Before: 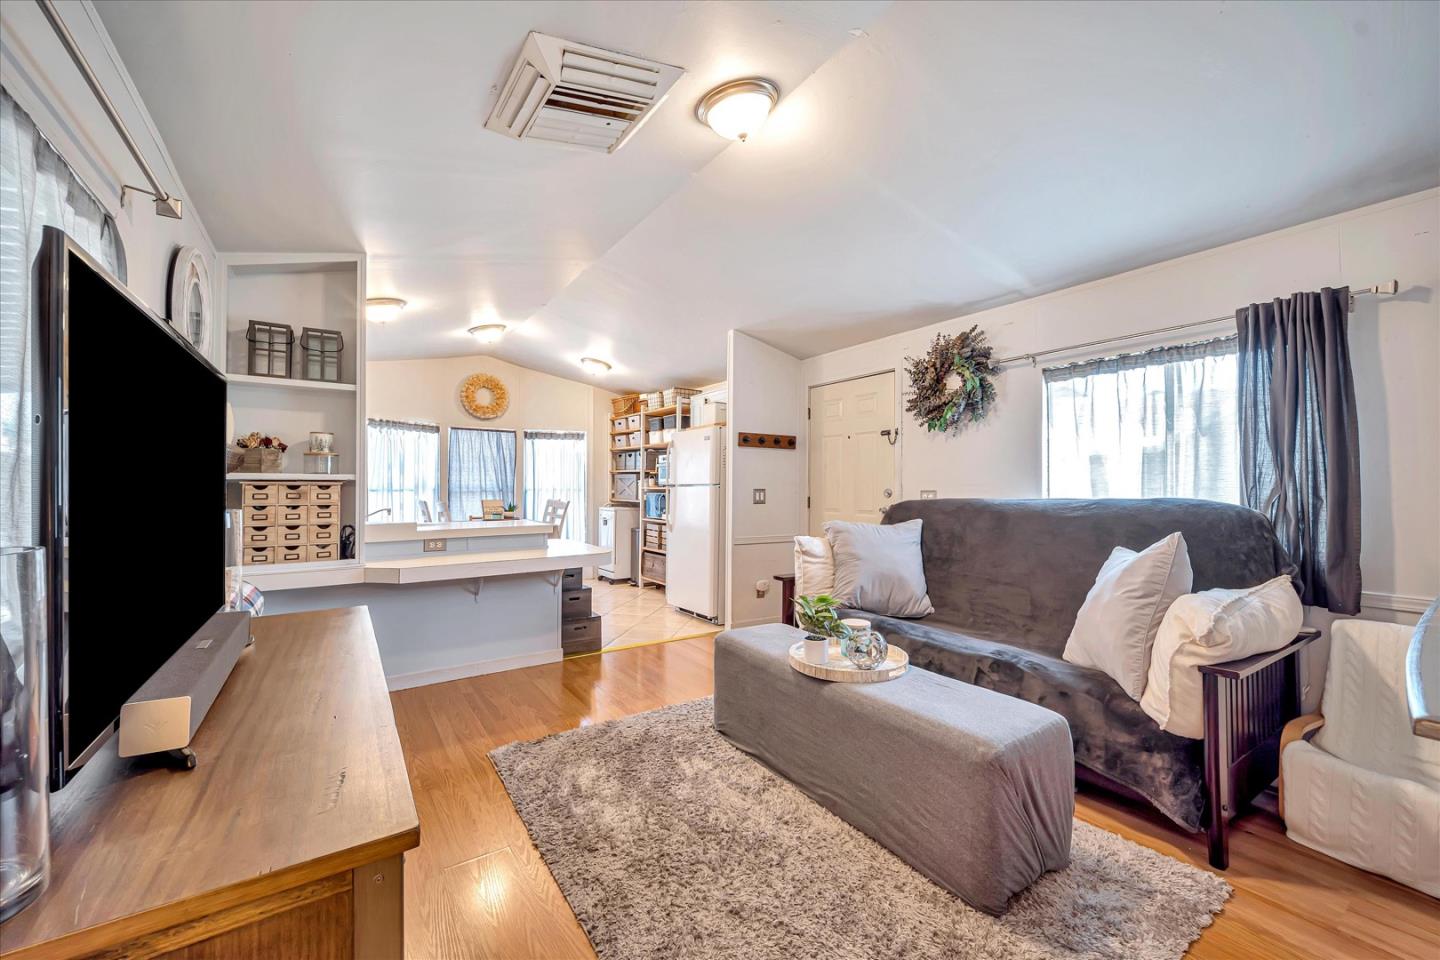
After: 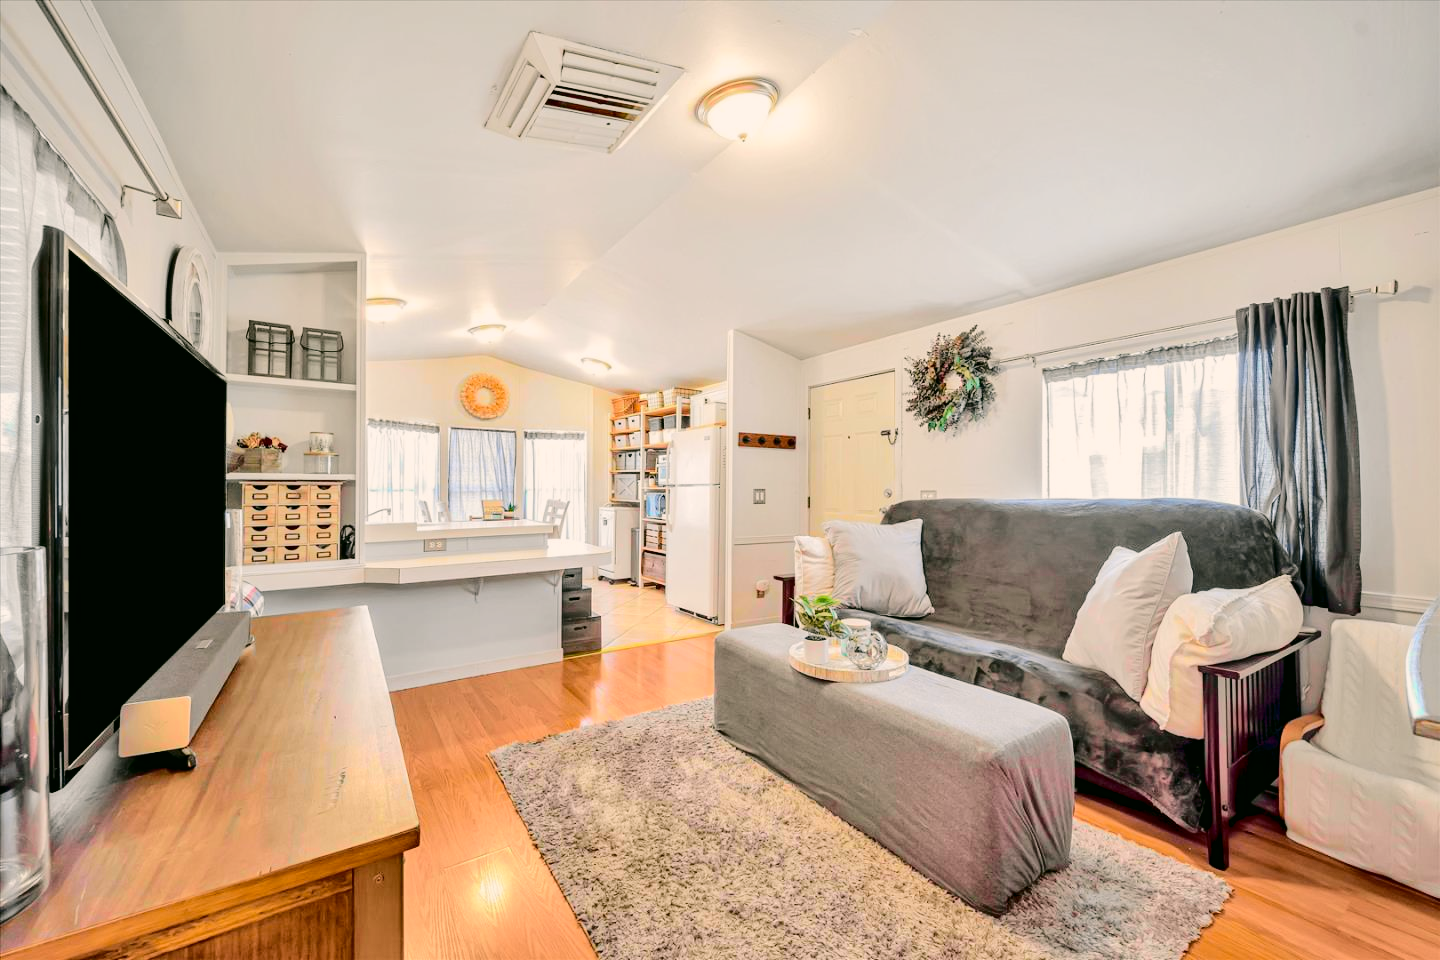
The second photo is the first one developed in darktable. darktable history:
color correction: highlights a* 4.02, highlights b* 4.98, shadows a* -7.55, shadows b* 4.98
tone curve: curves: ch0 [(0.014, 0) (0.13, 0.09) (0.227, 0.211) (0.33, 0.395) (0.494, 0.615) (0.662, 0.76) (0.795, 0.846) (1, 0.969)]; ch1 [(0, 0) (0.366, 0.367) (0.447, 0.416) (0.473, 0.484) (0.504, 0.502) (0.525, 0.518) (0.564, 0.601) (0.634, 0.66) (0.746, 0.804) (1, 1)]; ch2 [(0, 0) (0.333, 0.346) (0.375, 0.375) (0.424, 0.43) (0.476, 0.498) (0.496, 0.505) (0.517, 0.522) (0.548, 0.548) (0.579, 0.618) (0.651, 0.674) (0.688, 0.728) (1, 1)], color space Lab, independent channels, preserve colors none
